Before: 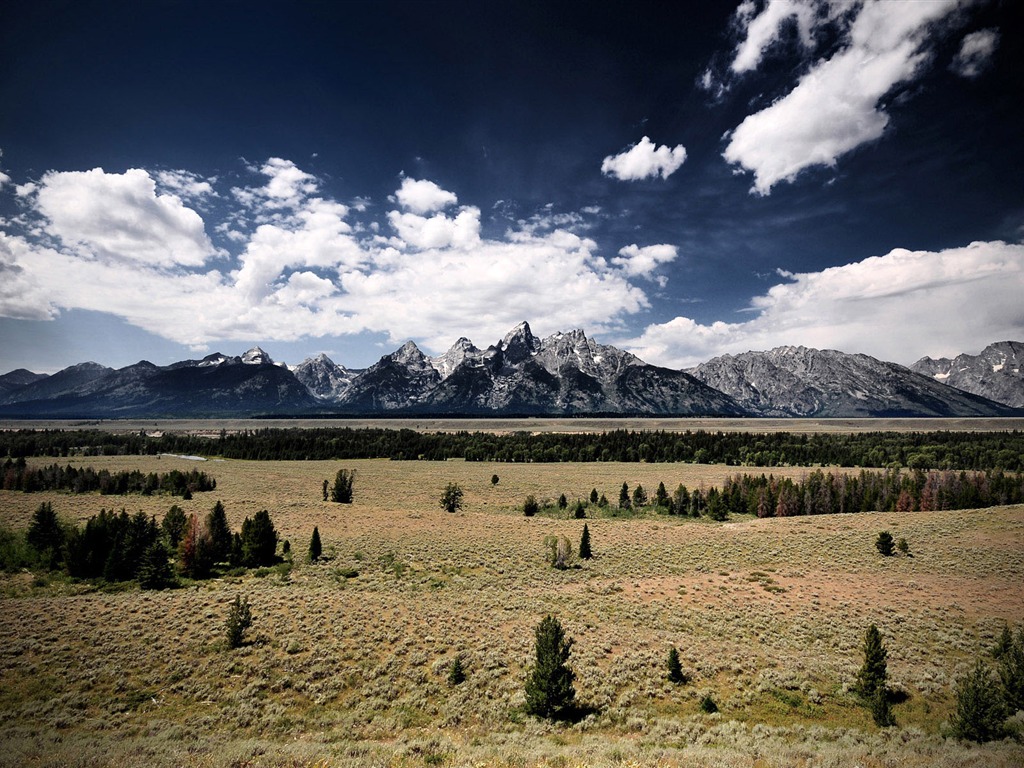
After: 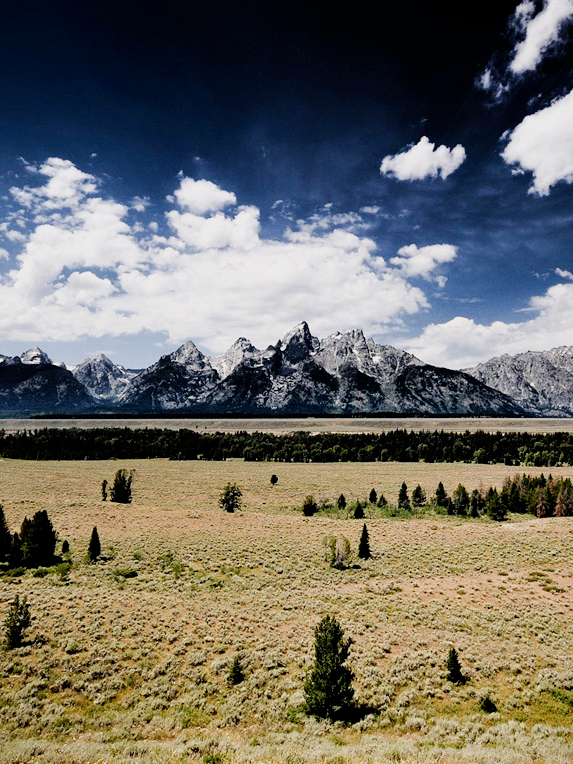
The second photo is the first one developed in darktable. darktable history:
filmic rgb: black relative exposure -5 EV, hardness 2.88, contrast 1.1, highlights saturation mix -20%
color balance rgb: perceptual saturation grading › global saturation 20%, perceptual saturation grading › highlights -50%, perceptual saturation grading › shadows 30%, perceptual brilliance grading › global brilliance 10%, perceptual brilliance grading › shadows 15%
crop: left 21.674%, right 22.086%
